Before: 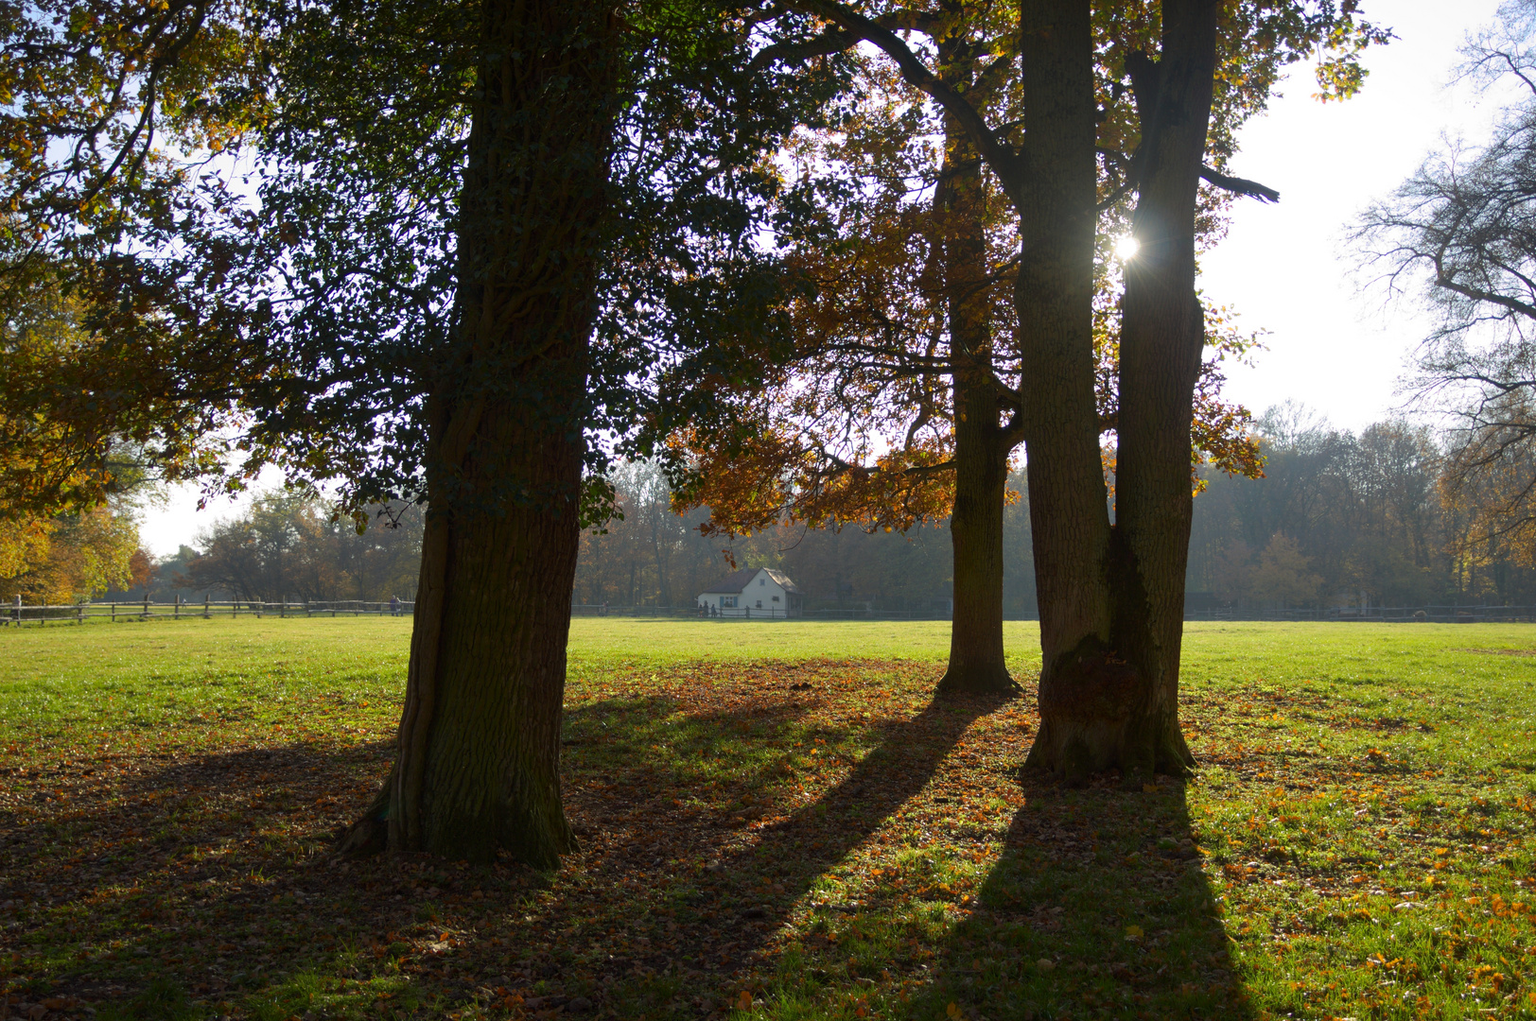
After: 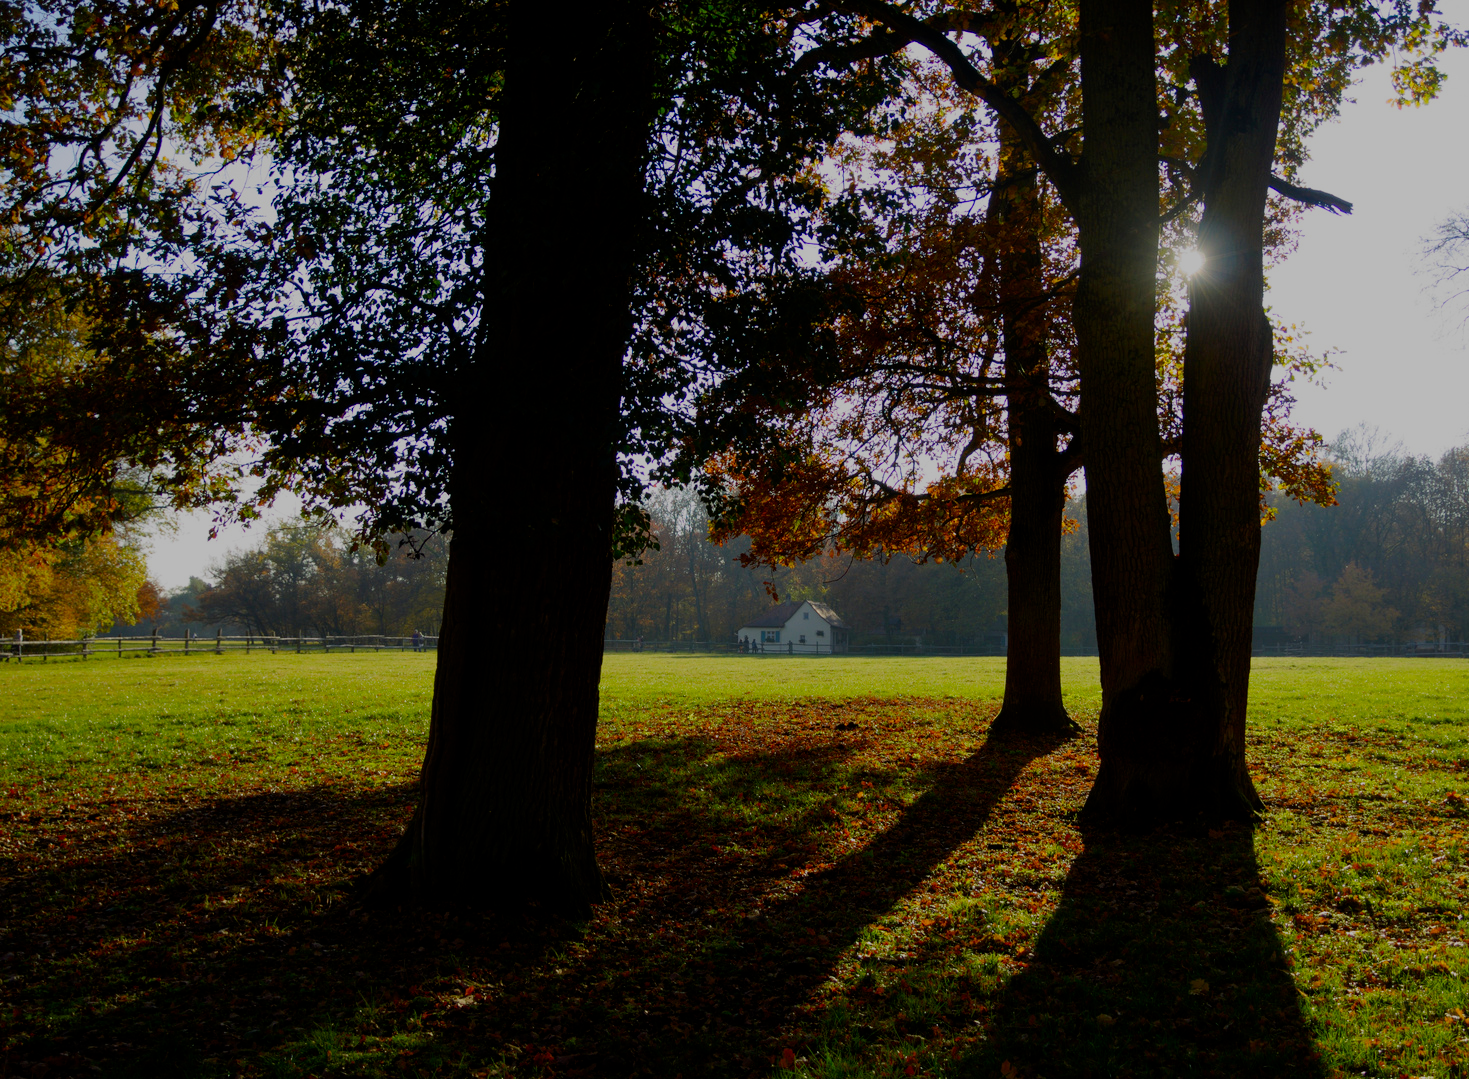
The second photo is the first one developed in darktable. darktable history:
crop: right 9.509%, bottom 0.031%
filmic rgb: middle gray luminance 30%, black relative exposure -9 EV, white relative exposure 7 EV, threshold 6 EV, target black luminance 0%, hardness 2.94, latitude 2.04%, contrast 0.963, highlights saturation mix 5%, shadows ↔ highlights balance 12.16%, add noise in highlights 0, preserve chrominance no, color science v3 (2019), use custom middle-gray values true, iterations of high-quality reconstruction 0, contrast in highlights soft, enable highlight reconstruction true
color correction: highlights a* -0.137, highlights b* 0.137
contrast brightness saturation: contrast 0.09, saturation 0.28
